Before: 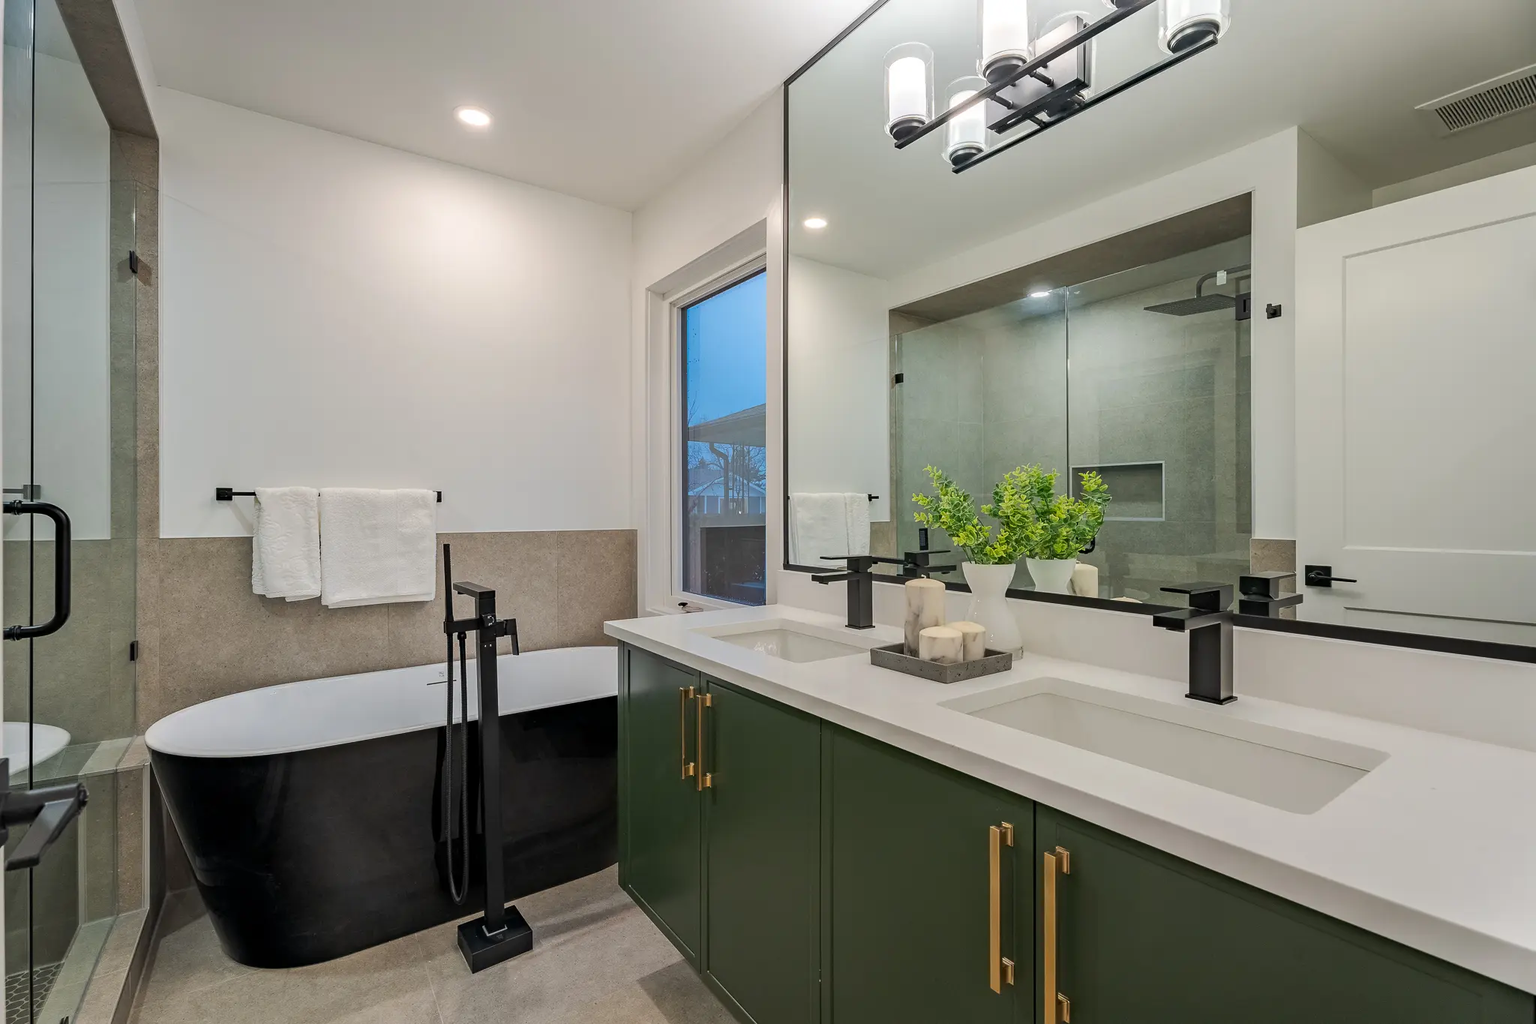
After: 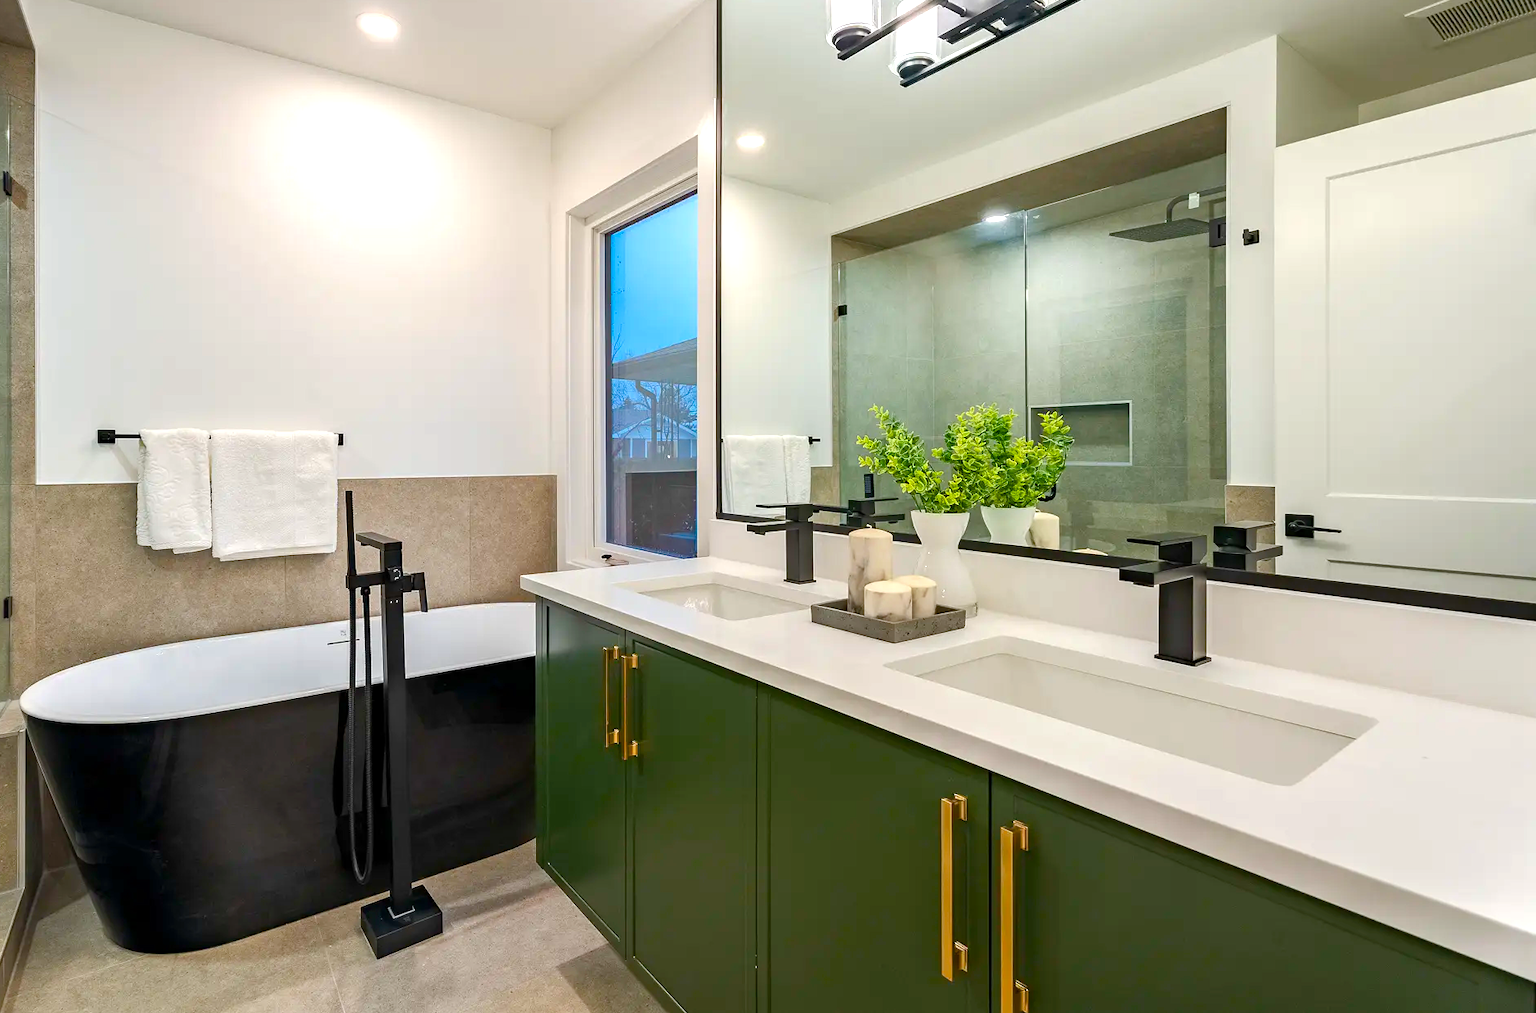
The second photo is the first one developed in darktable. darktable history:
crop and rotate: left 8.262%, top 9.226%
color balance rgb: linear chroma grading › shadows -2.2%, linear chroma grading › highlights -15%, linear chroma grading › global chroma -10%, linear chroma grading › mid-tones -10%, perceptual saturation grading › global saturation 45%, perceptual saturation grading › highlights -50%, perceptual saturation grading › shadows 30%, perceptual brilliance grading › global brilliance 18%, global vibrance 45%
